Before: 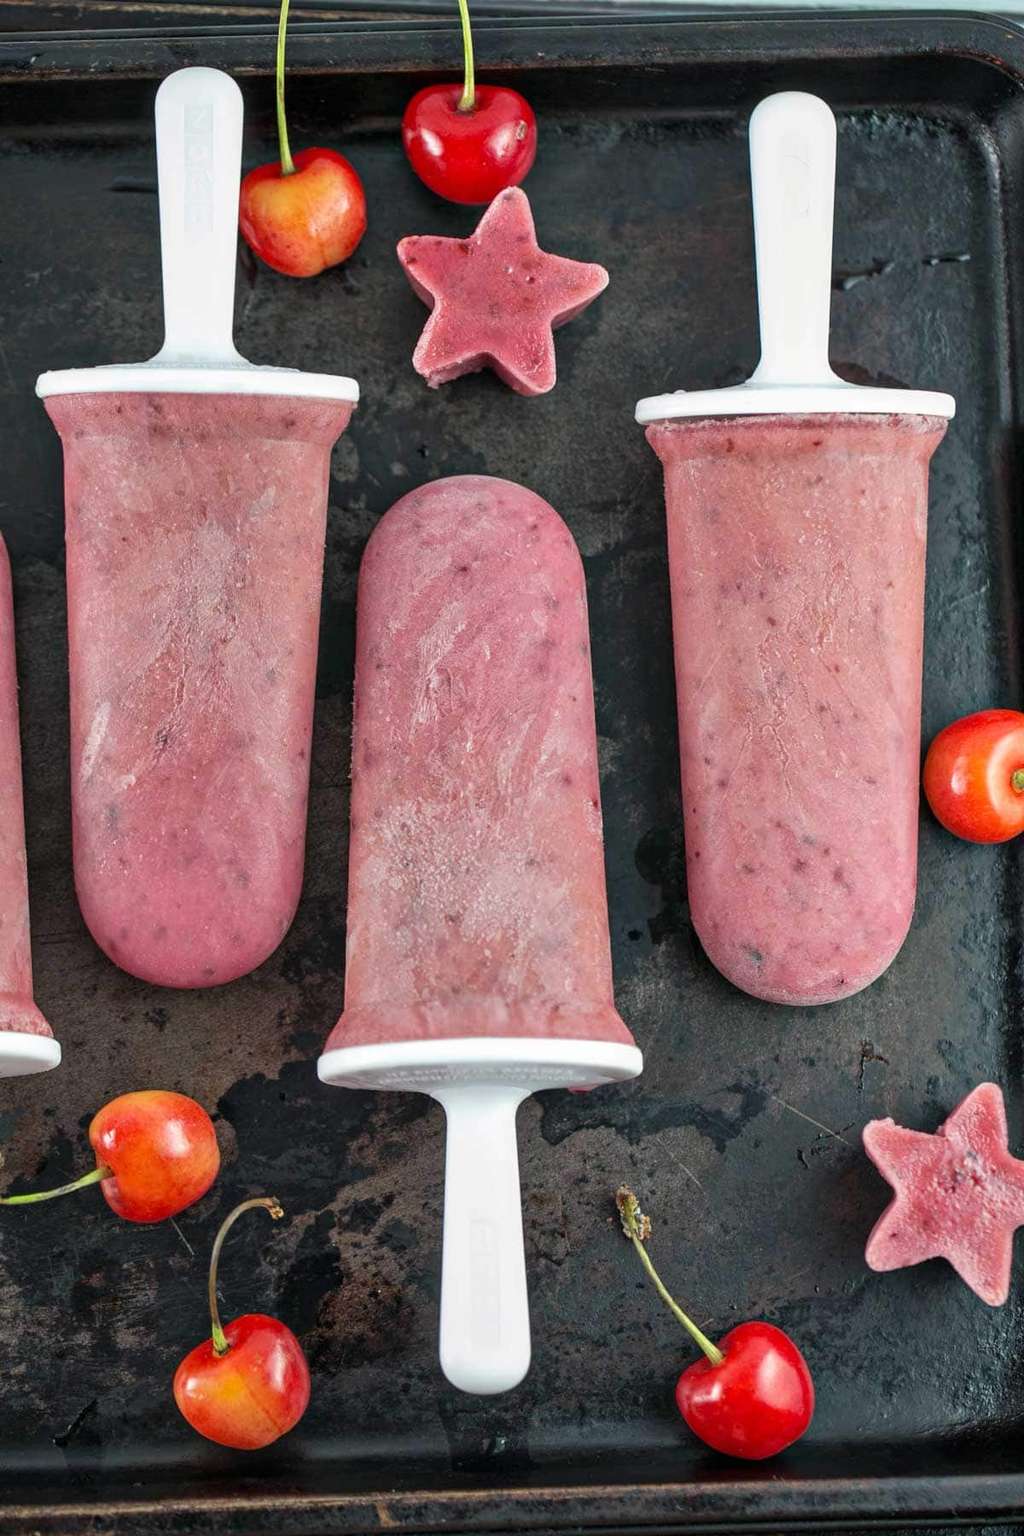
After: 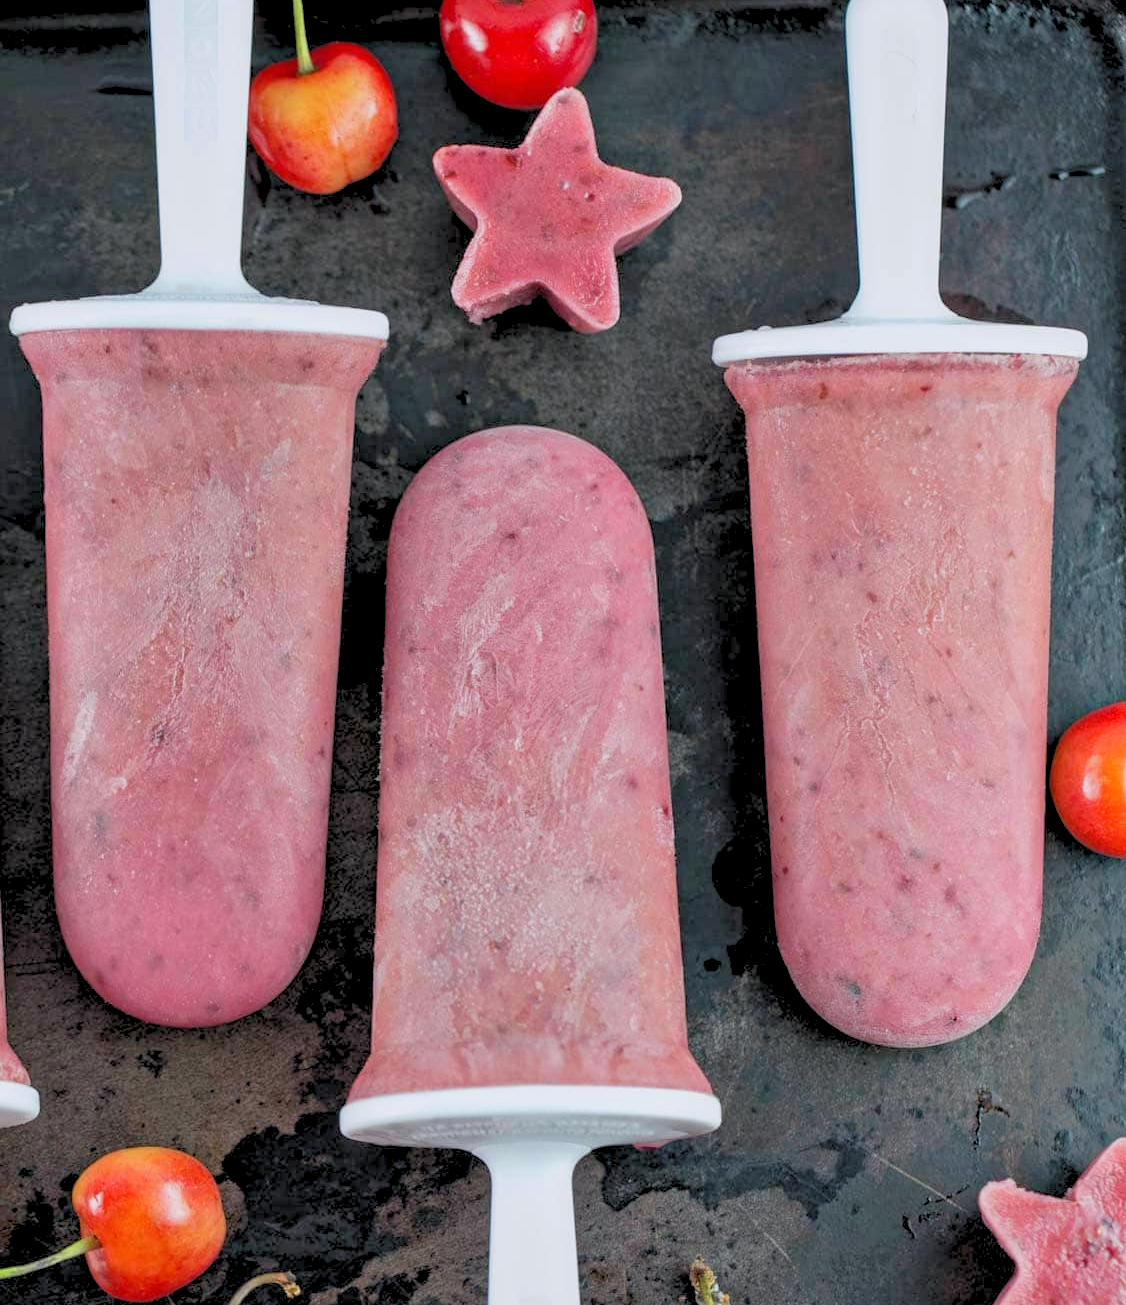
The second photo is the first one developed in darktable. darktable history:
white balance: red 0.976, blue 1.04
crop: left 2.737%, top 7.287%, right 3.421%, bottom 20.179%
rgb levels: preserve colors sum RGB, levels [[0.038, 0.433, 0.934], [0, 0.5, 1], [0, 0.5, 1]]
